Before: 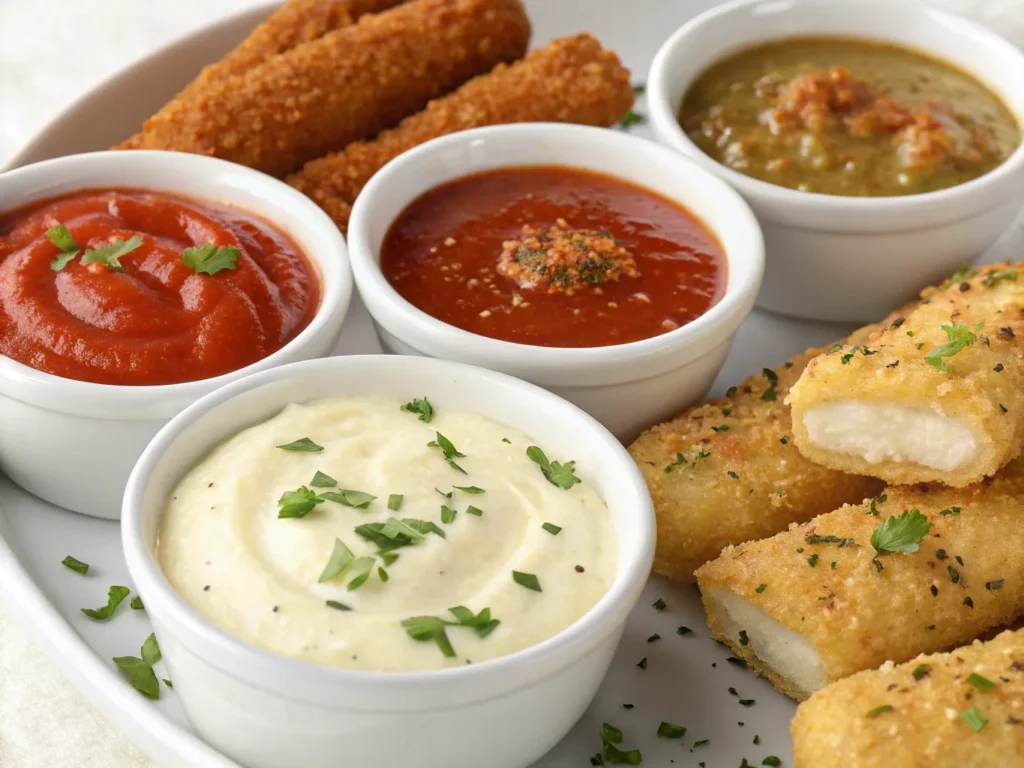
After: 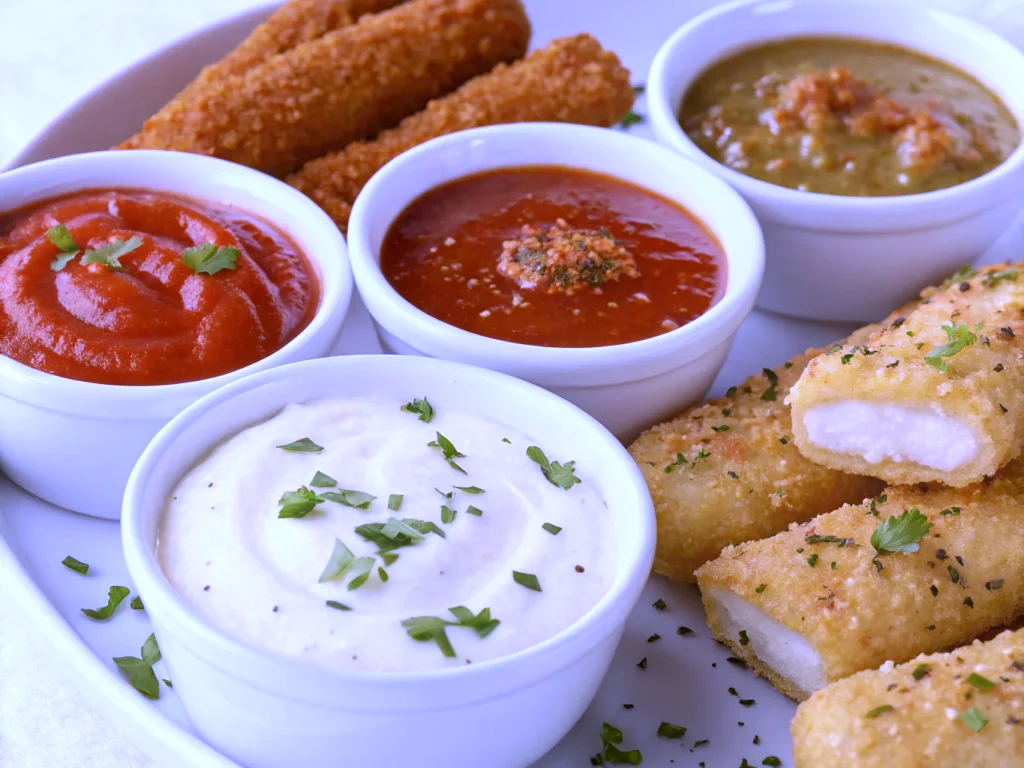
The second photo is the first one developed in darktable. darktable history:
color correction: highlights a* -2.73, highlights b* -2.09, shadows a* 2.41, shadows b* 2.73
white balance: red 0.98, blue 1.61
